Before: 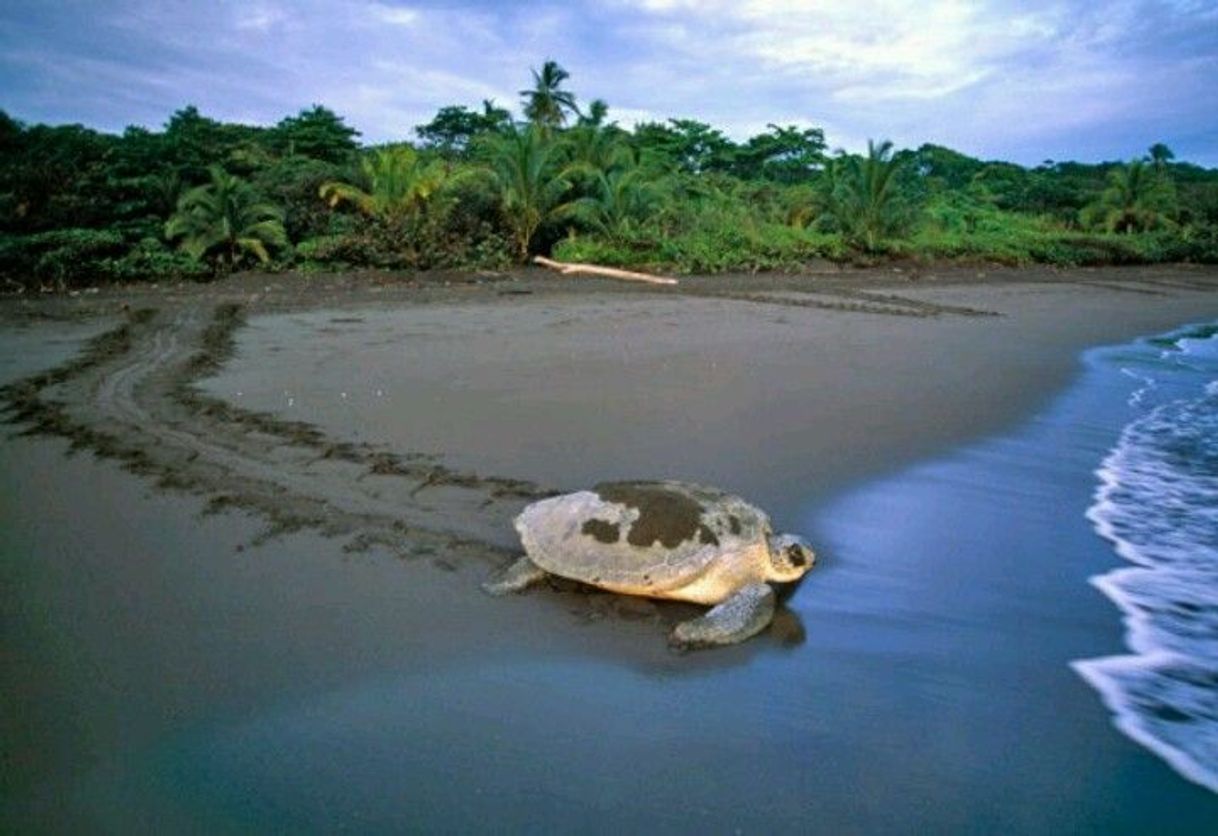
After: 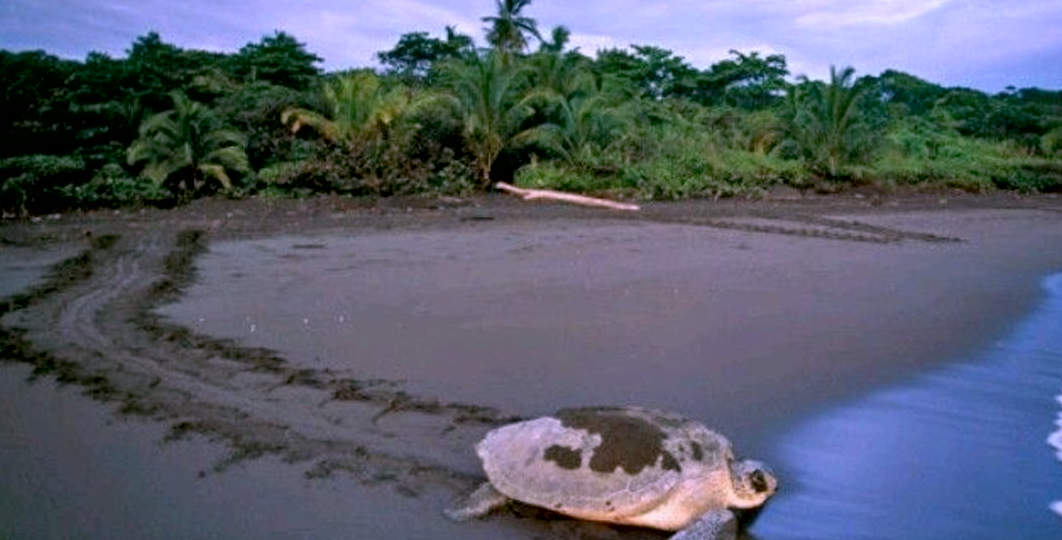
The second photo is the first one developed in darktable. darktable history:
crop: left 3.123%, top 8.876%, right 9.622%, bottom 26.509%
exposure: black level correction 0.009, exposure -0.16 EV, compensate highlight preservation false
contrast brightness saturation: saturation -0.048
color correction: highlights a* 15.39, highlights b* -20.79
